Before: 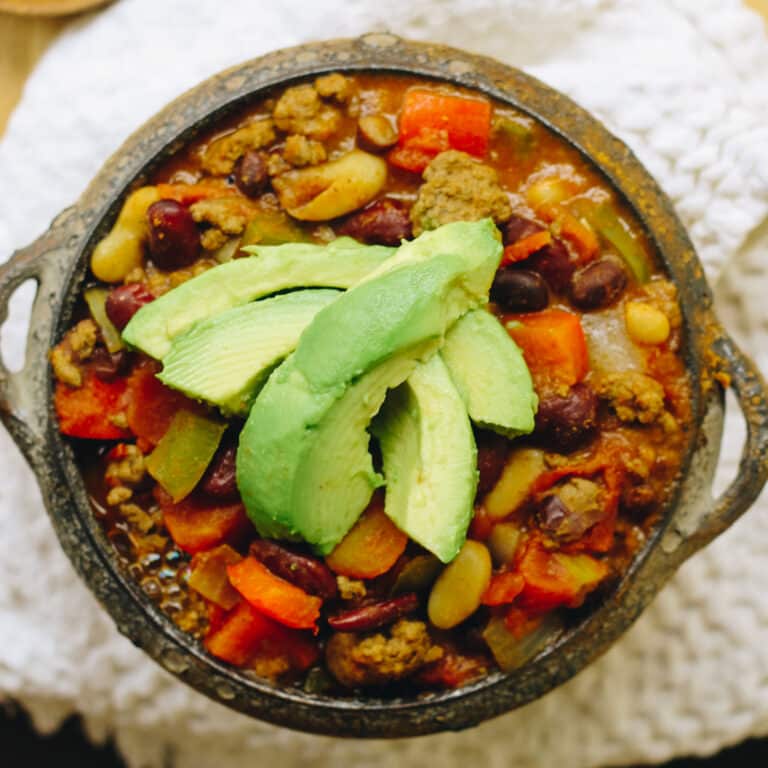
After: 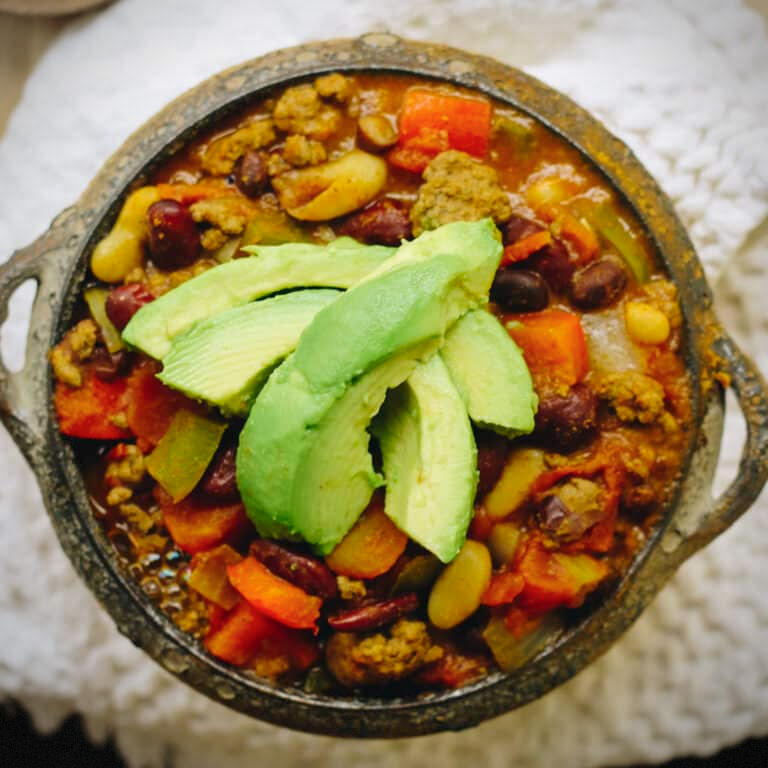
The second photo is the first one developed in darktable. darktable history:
vignetting: fall-off start 81.15%, fall-off radius 61.56%, automatic ratio true, width/height ratio 1.418, dithering 8-bit output, unbound false
color balance rgb: perceptual saturation grading › global saturation -0.747%, global vibrance 20%
